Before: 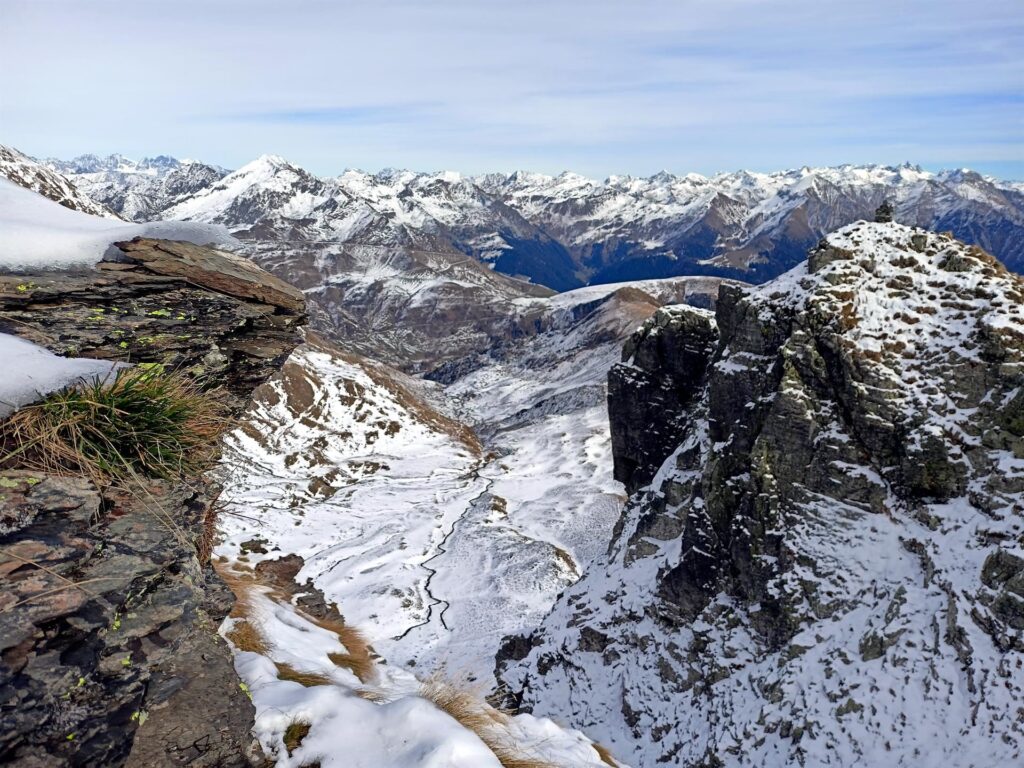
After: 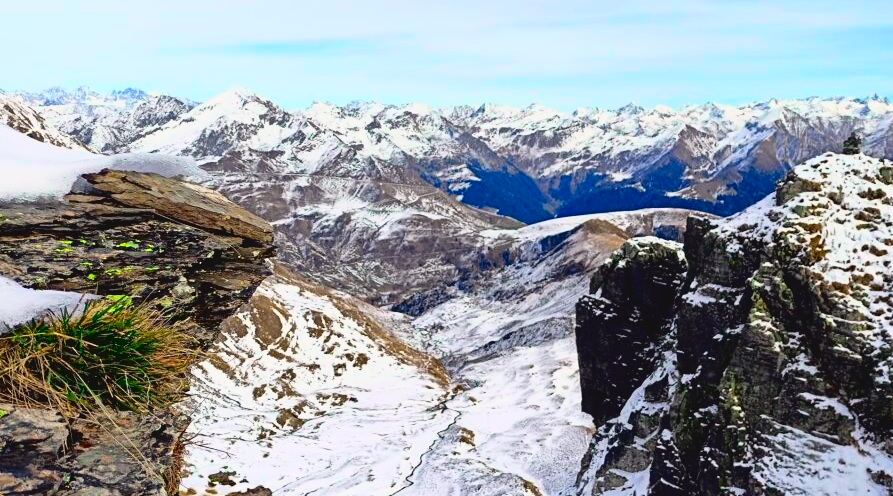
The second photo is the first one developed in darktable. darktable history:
contrast brightness saturation: saturation 0.507
tone curve: curves: ch0 [(0, 0.049) (0.113, 0.084) (0.285, 0.301) (0.673, 0.796) (0.845, 0.932) (0.994, 0.971)]; ch1 [(0, 0) (0.456, 0.424) (0.498, 0.5) (0.57, 0.557) (0.631, 0.635) (1, 1)]; ch2 [(0, 0) (0.395, 0.398) (0.44, 0.456) (0.502, 0.507) (0.55, 0.559) (0.67, 0.702) (1, 1)], color space Lab, independent channels, preserve colors none
crop: left 3.127%, top 8.965%, right 9.63%, bottom 26.44%
